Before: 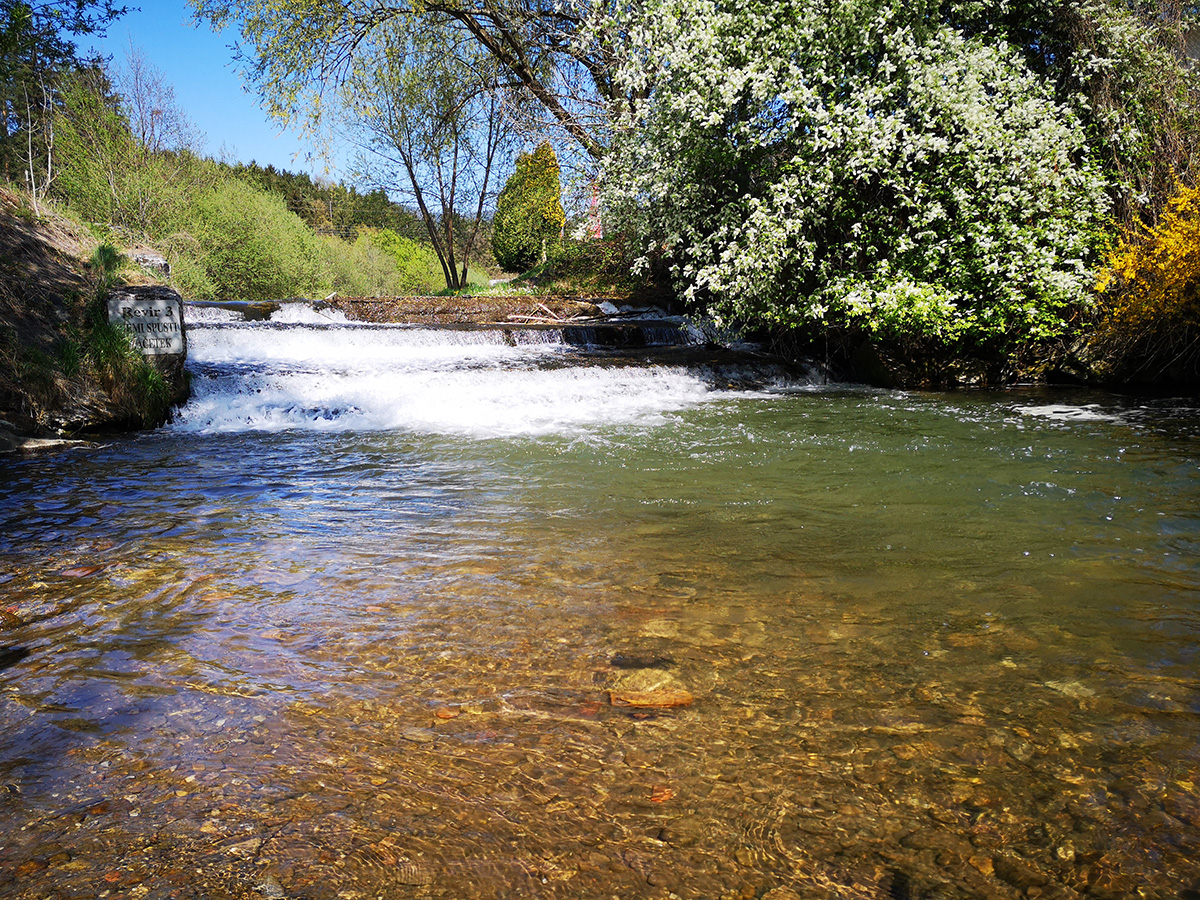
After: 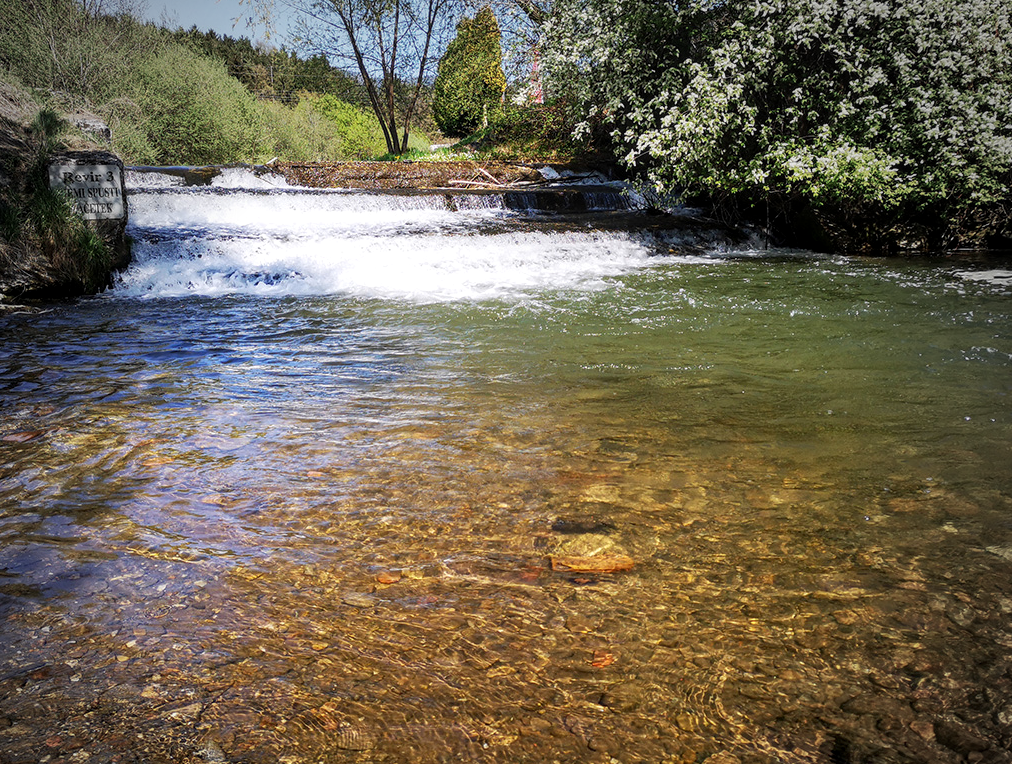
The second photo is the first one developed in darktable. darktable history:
local contrast: on, module defaults
crop and rotate: left 4.993%, top 15.058%, right 10.661%
vignetting: fall-off start 67.03%, brightness -0.482, center (-0.028, 0.232), width/height ratio 1.007, unbound false
